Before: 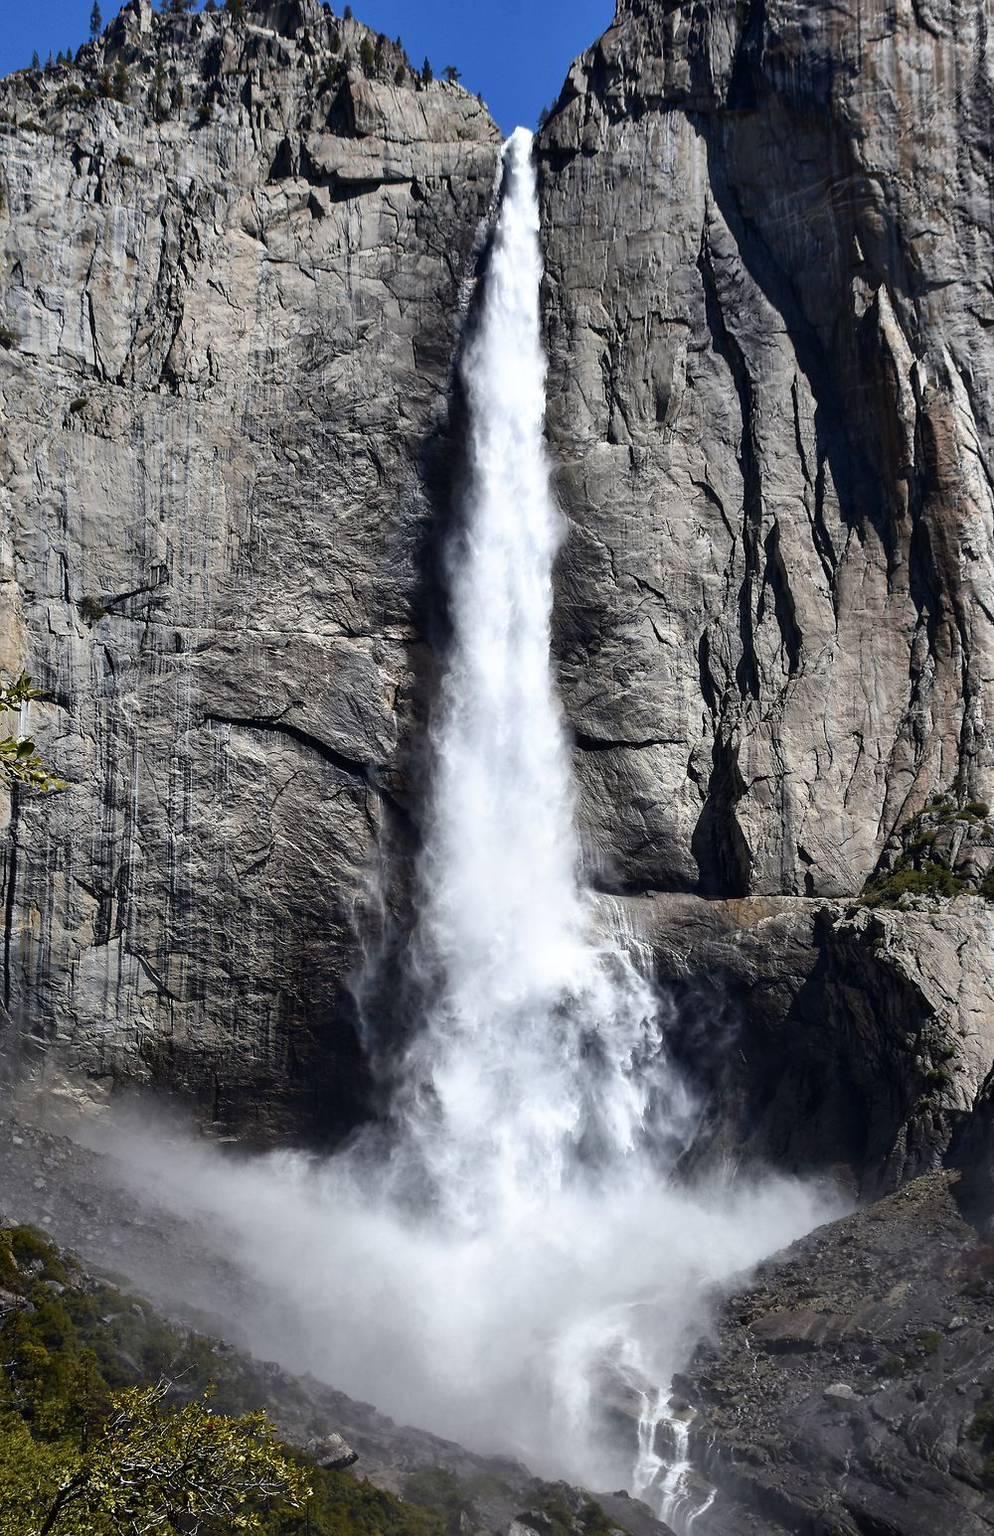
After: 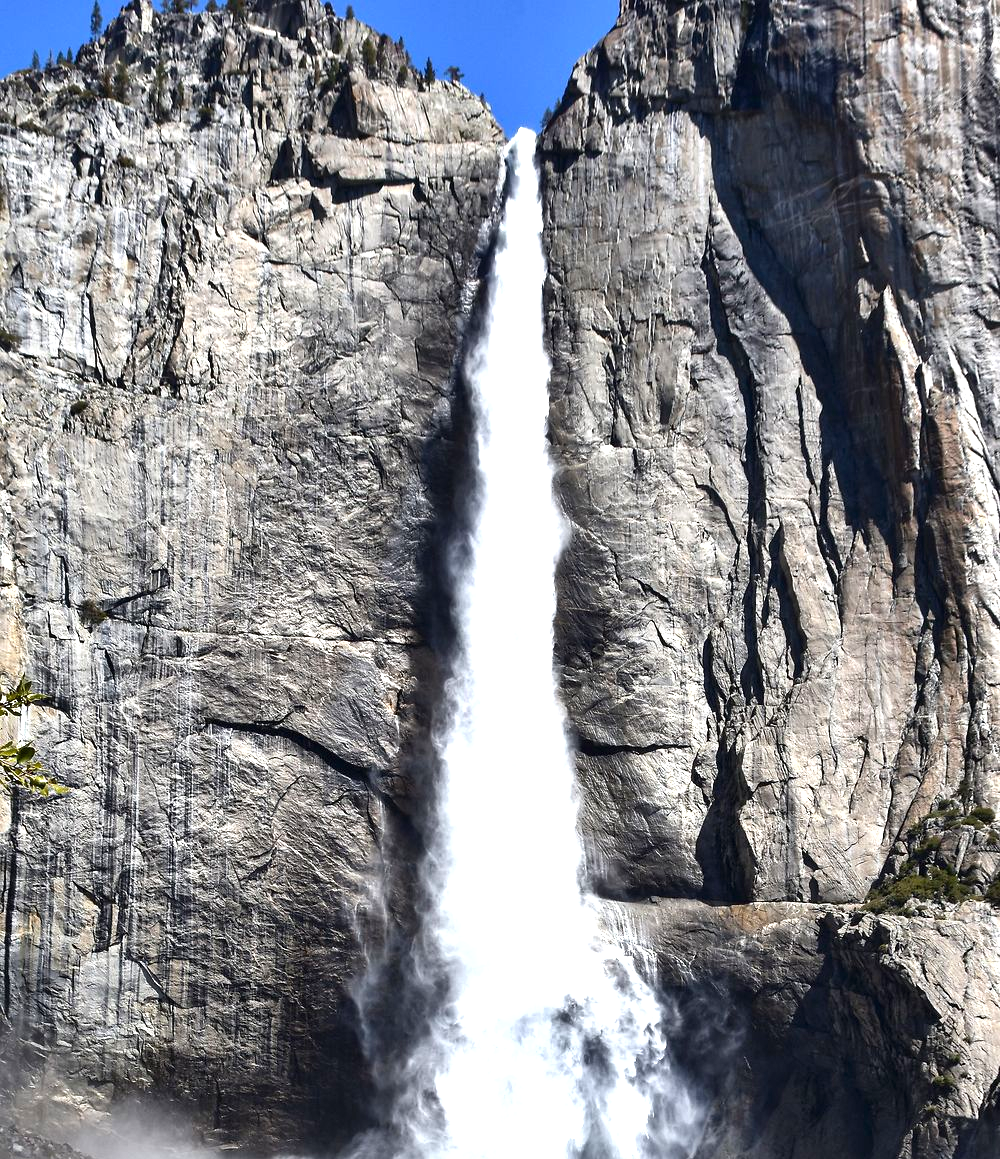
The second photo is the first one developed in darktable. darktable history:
crop: bottom 24.991%
shadows and highlights: shadows 43.78, white point adjustment -1.54, soften with gaussian
exposure: black level correction 0, exposure 1 EV, compensate highlight preservation false
